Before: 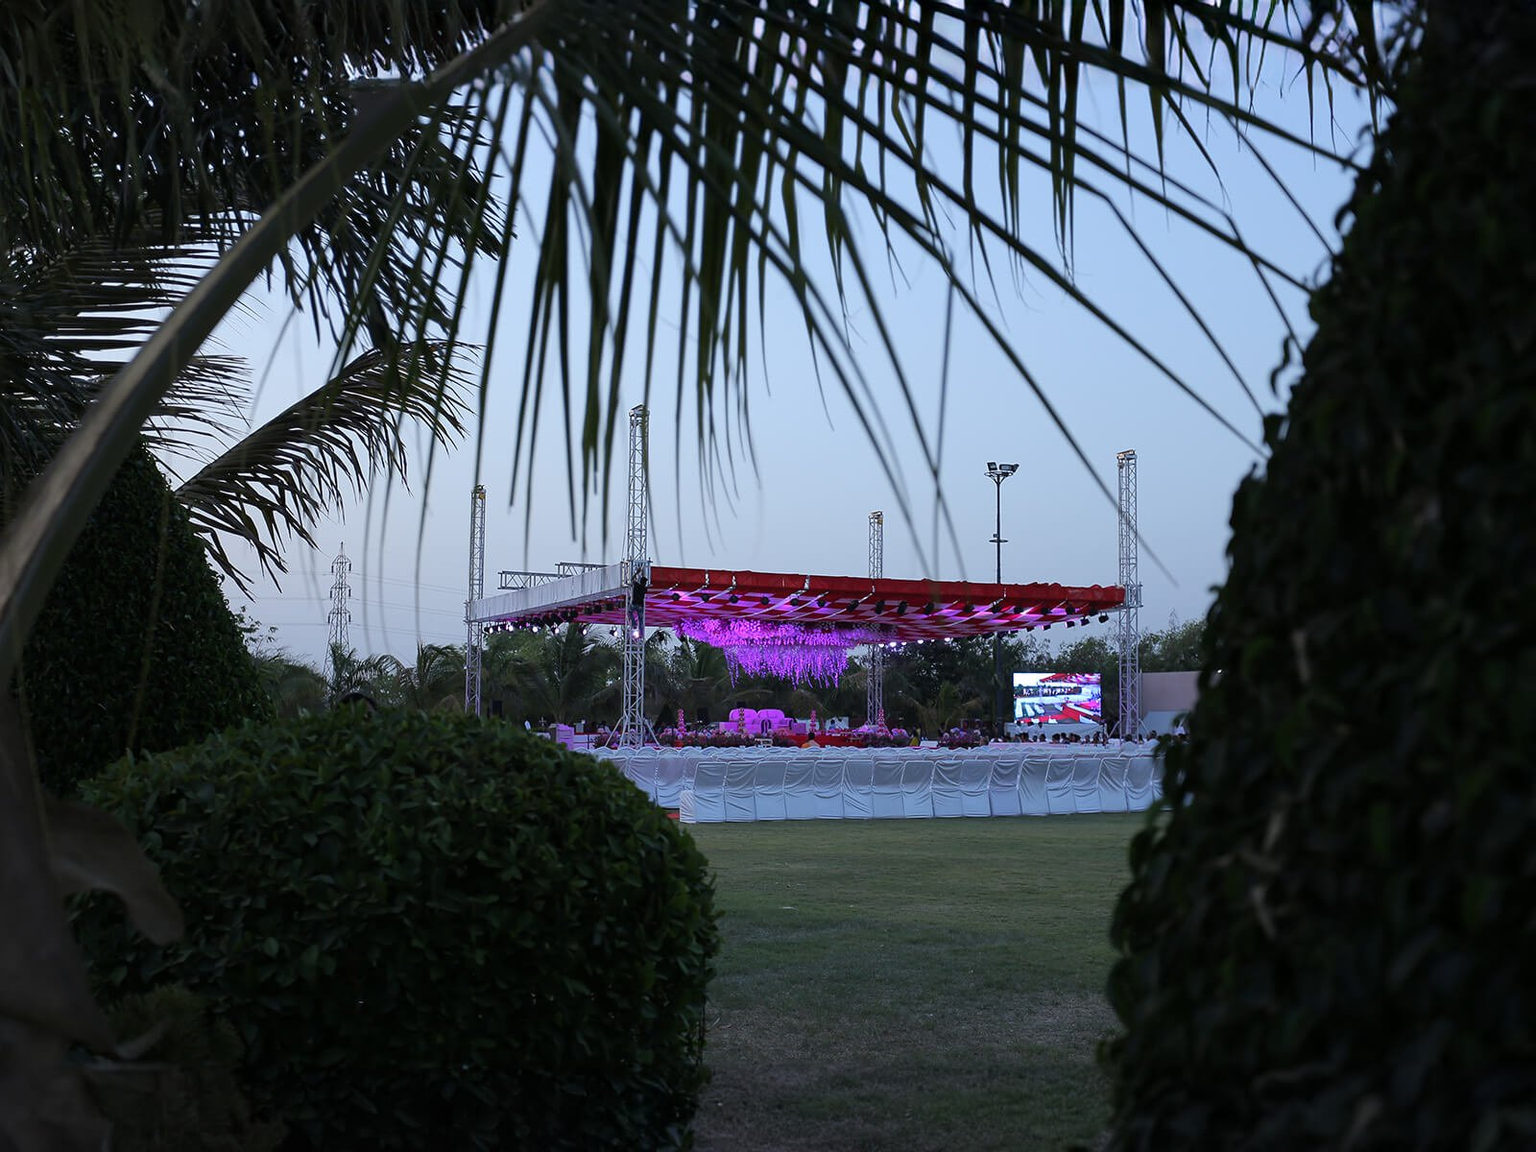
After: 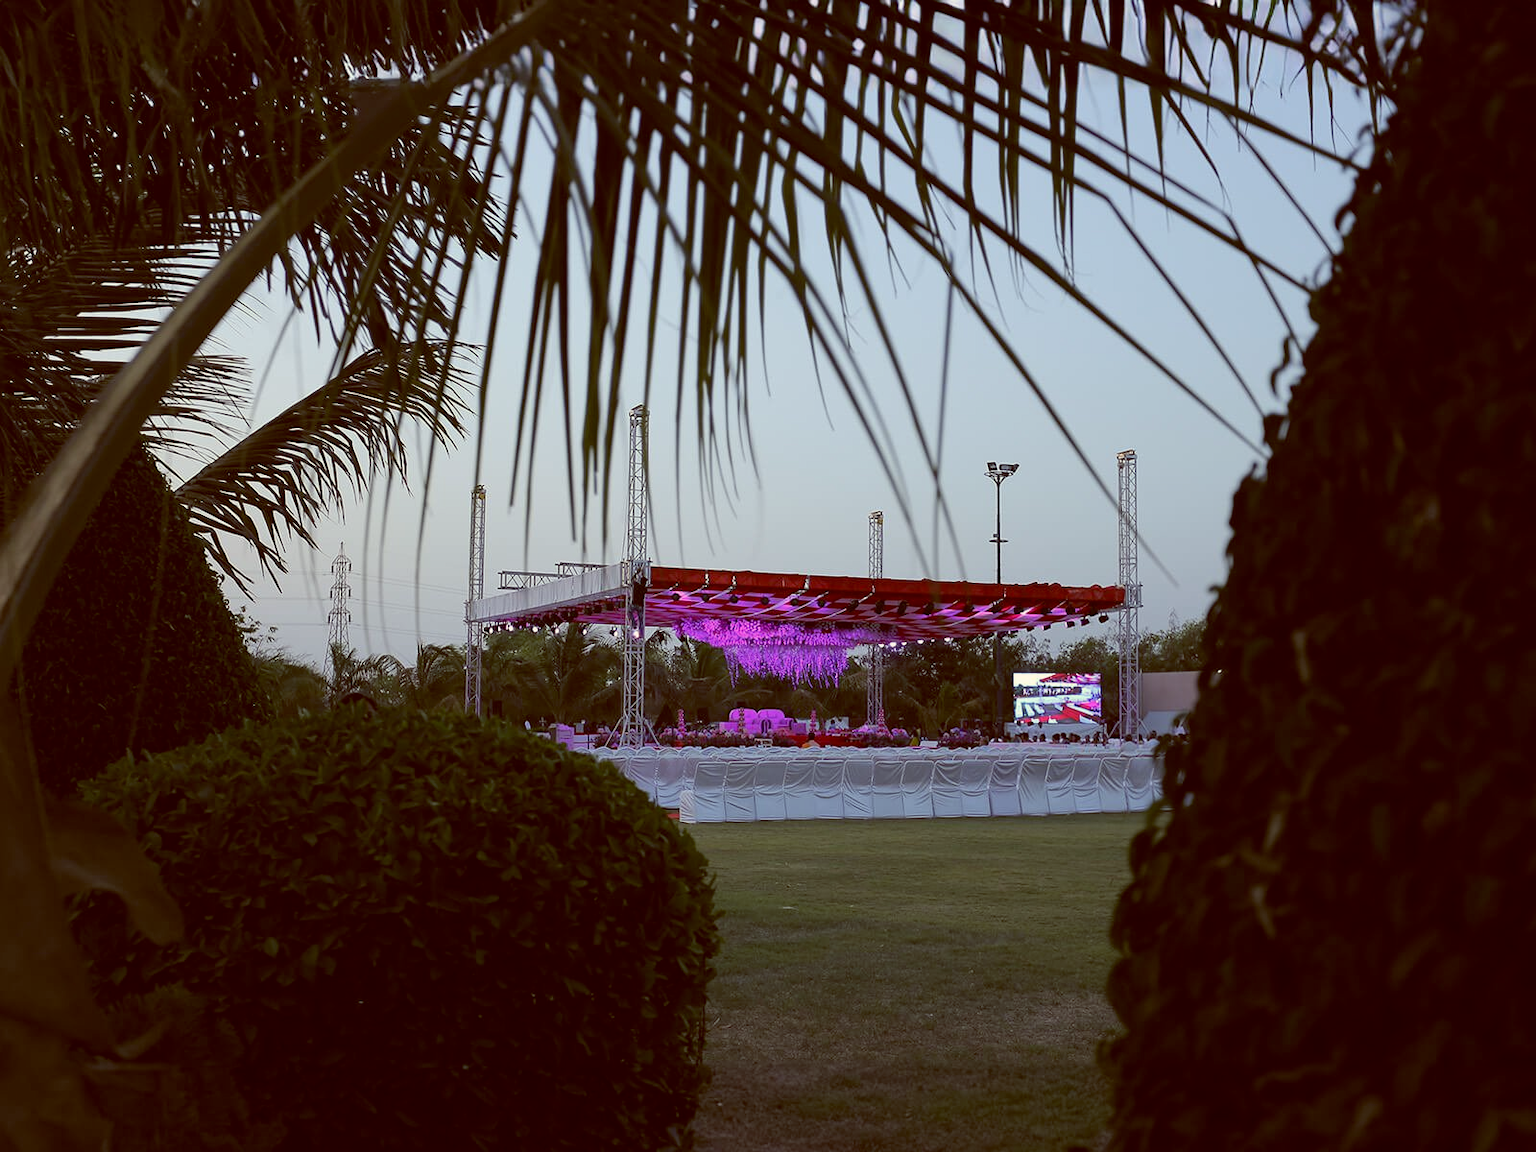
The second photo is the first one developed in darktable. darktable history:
color balance: lift [1.001, 1.007, 1, 0.993], gamma [1.023, 1.026, 1.01, 0.974], gain [0.964, 1.059, 1.073, 0.927]
